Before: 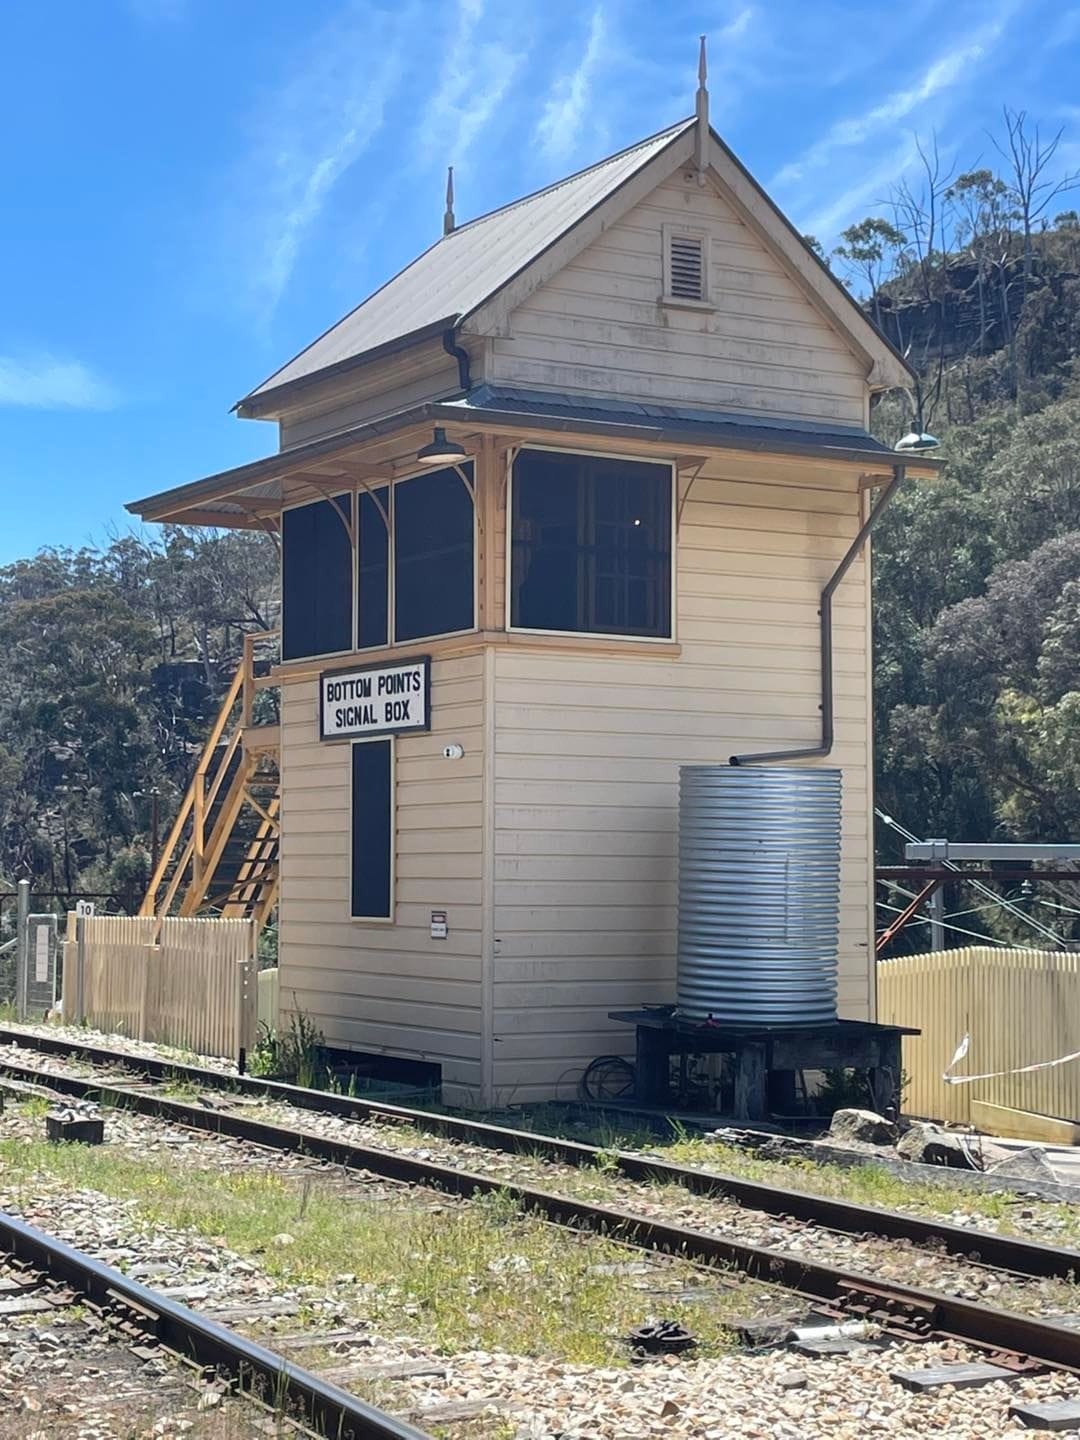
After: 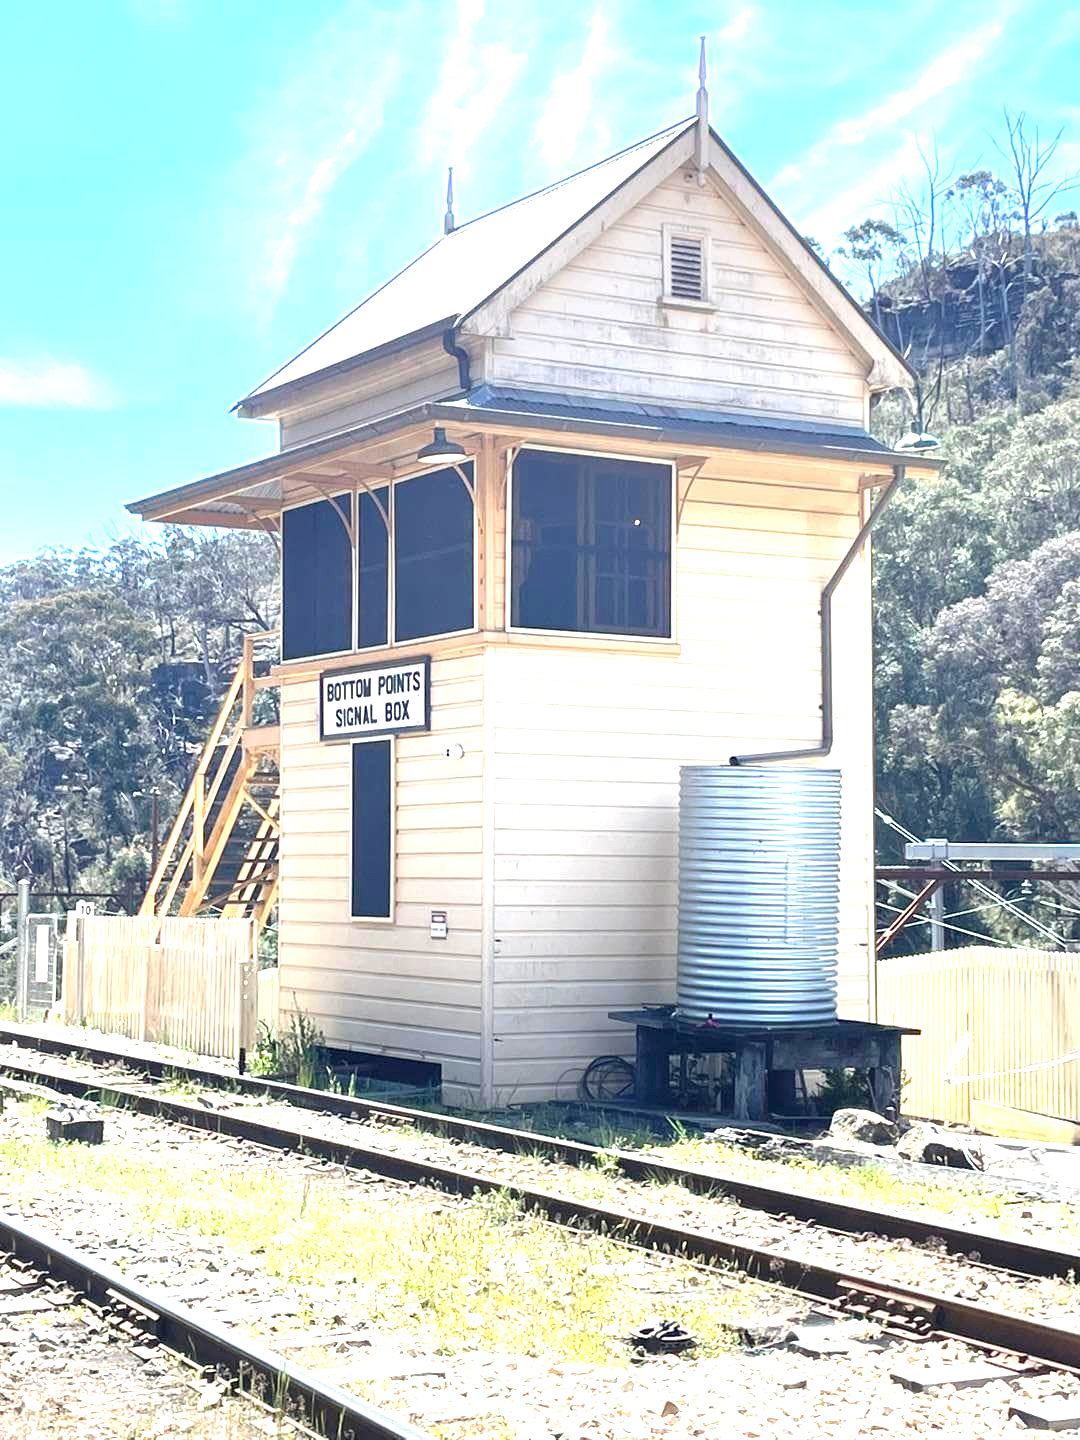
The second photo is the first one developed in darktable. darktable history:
contrast brightness saturation: saturation -0.053
exposure: black level correction 0.001, exposure 1.727 EV, compensate highlight preservation false
